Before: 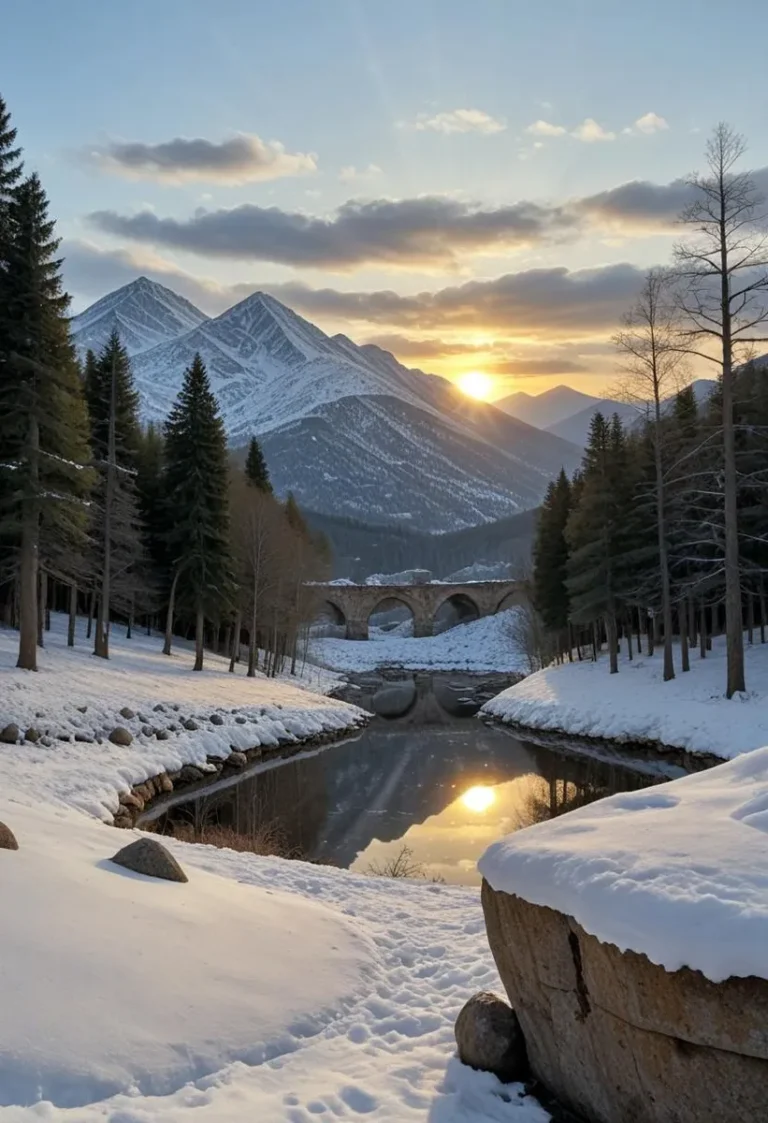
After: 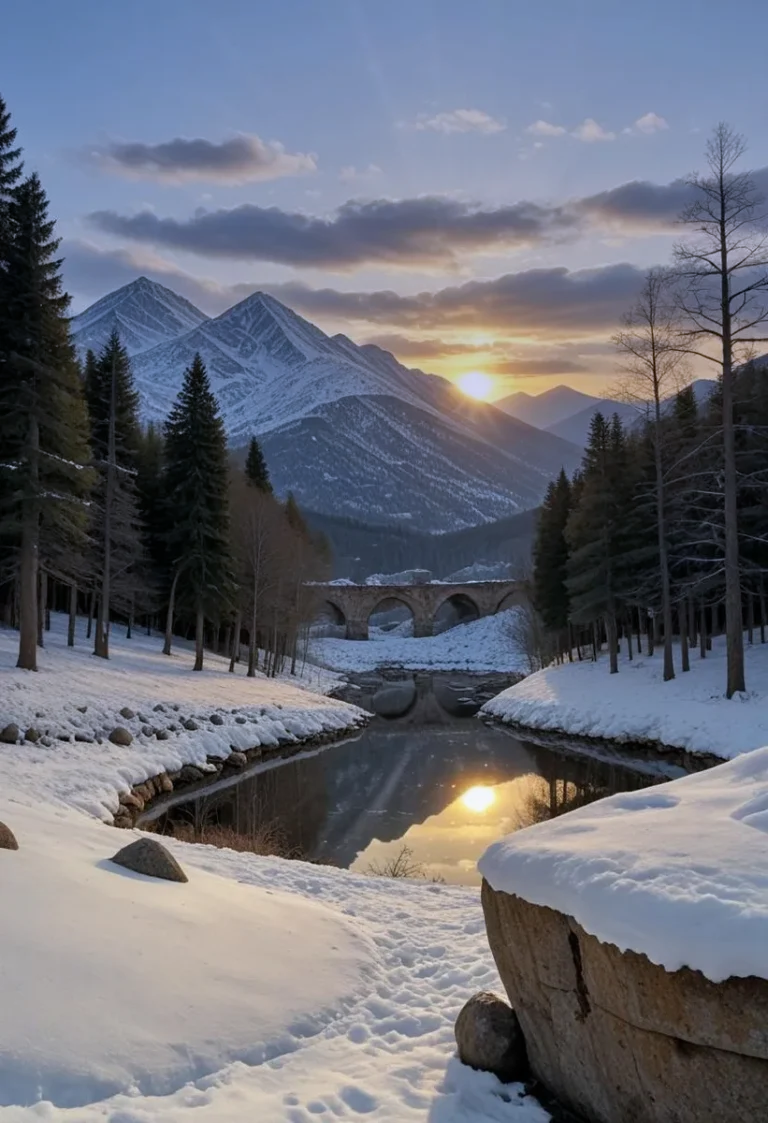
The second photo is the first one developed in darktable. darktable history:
graduated density: hue 238.83°, saturation 50%
color calibration: illuminant same as pipeline (D50), x 0.346, y 0.359, temperature 5002.42 K
